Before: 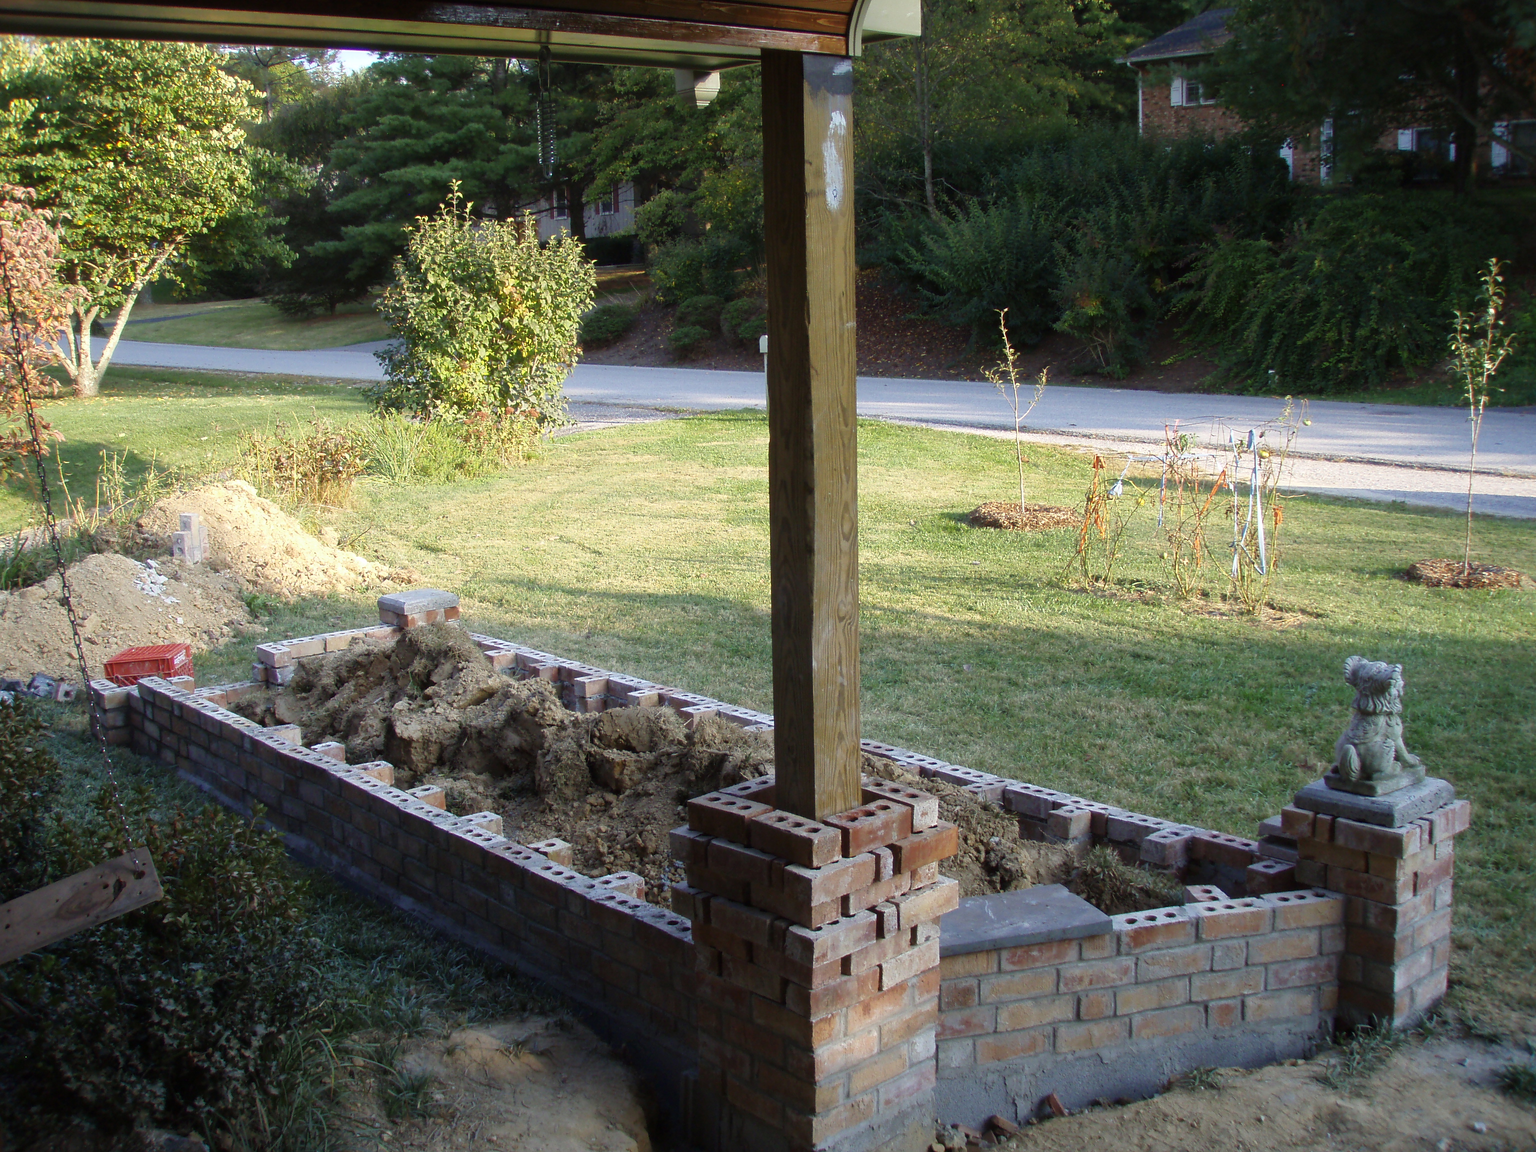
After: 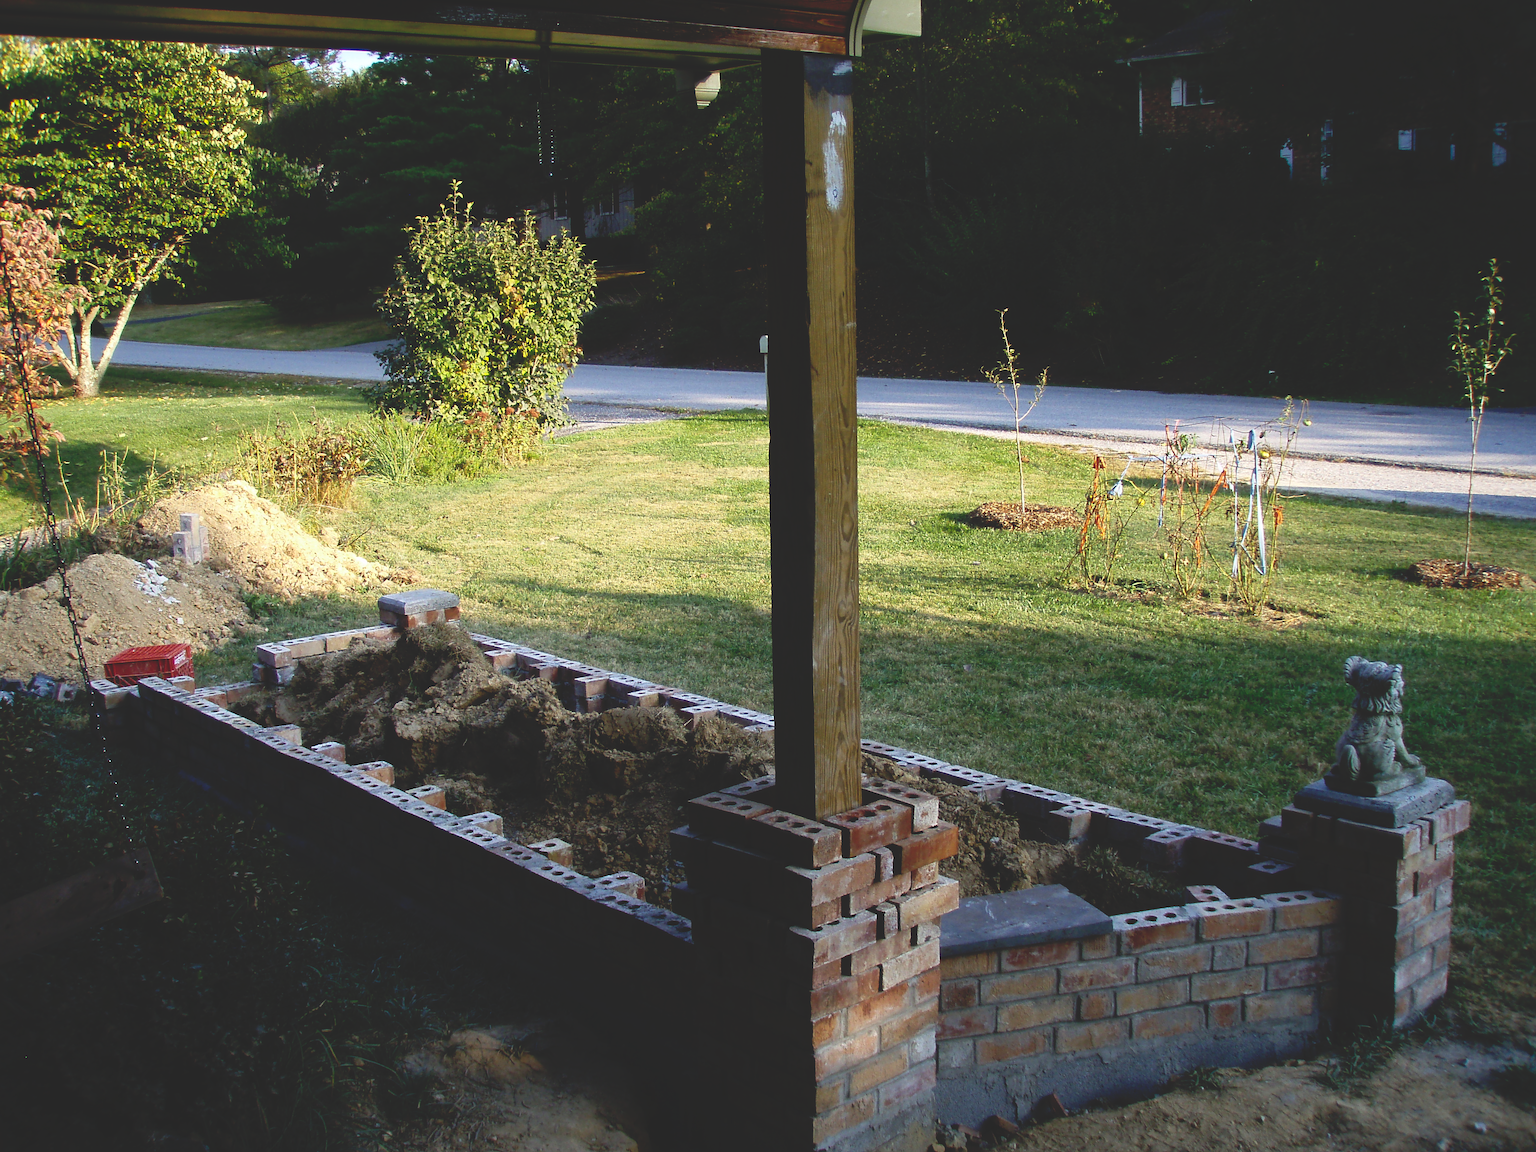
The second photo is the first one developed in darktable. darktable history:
base curve: curves: ch0 [(0, 0.02) (0.083, 0.036) (1, 1)], preserve colors none
